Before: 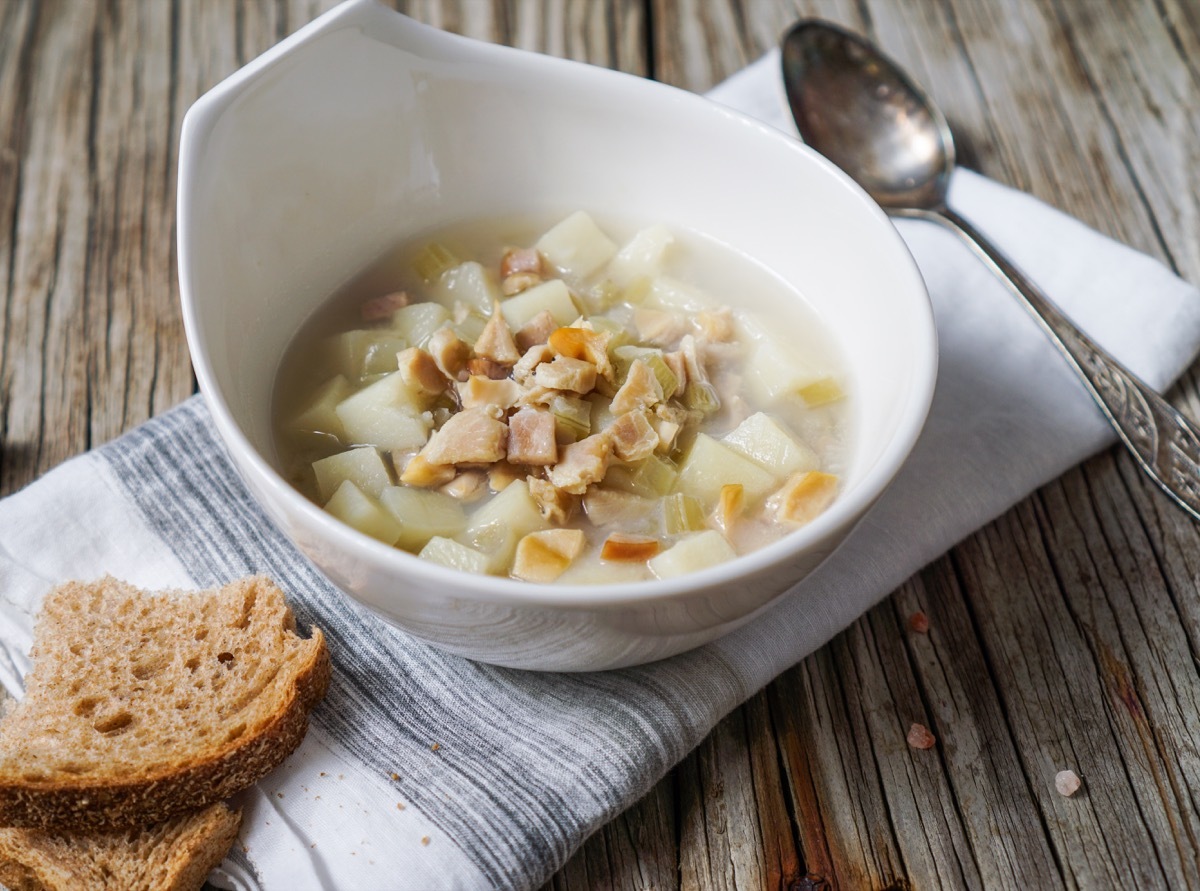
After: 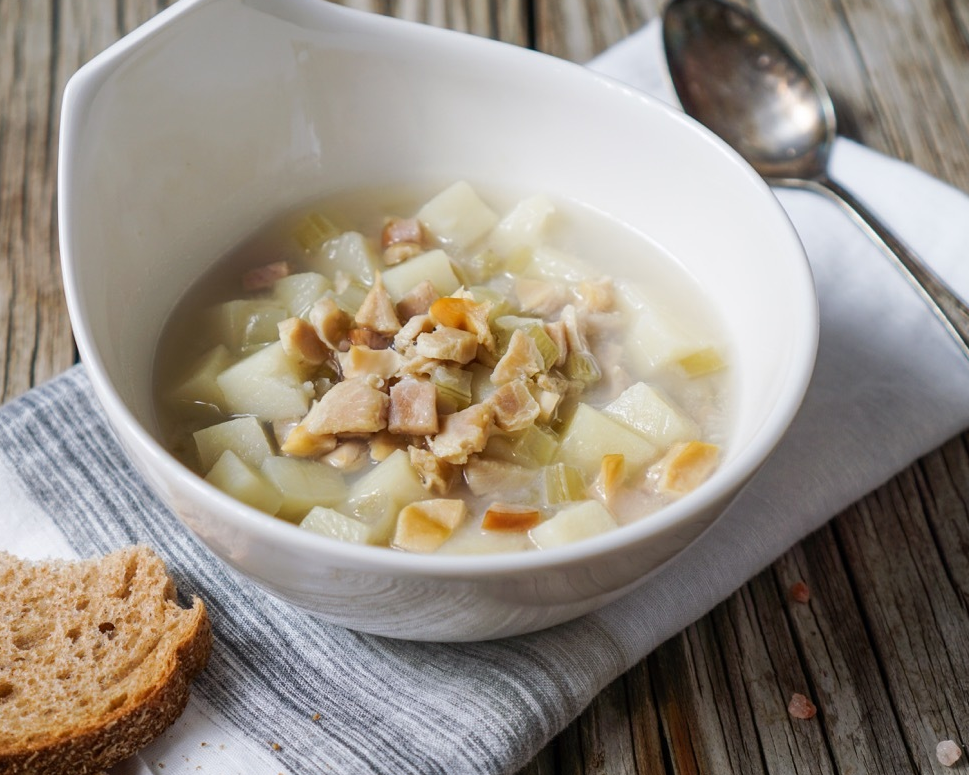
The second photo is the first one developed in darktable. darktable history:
crop: left 9.975%, top 3.472%, right 9.197%, bottom 9.534%
